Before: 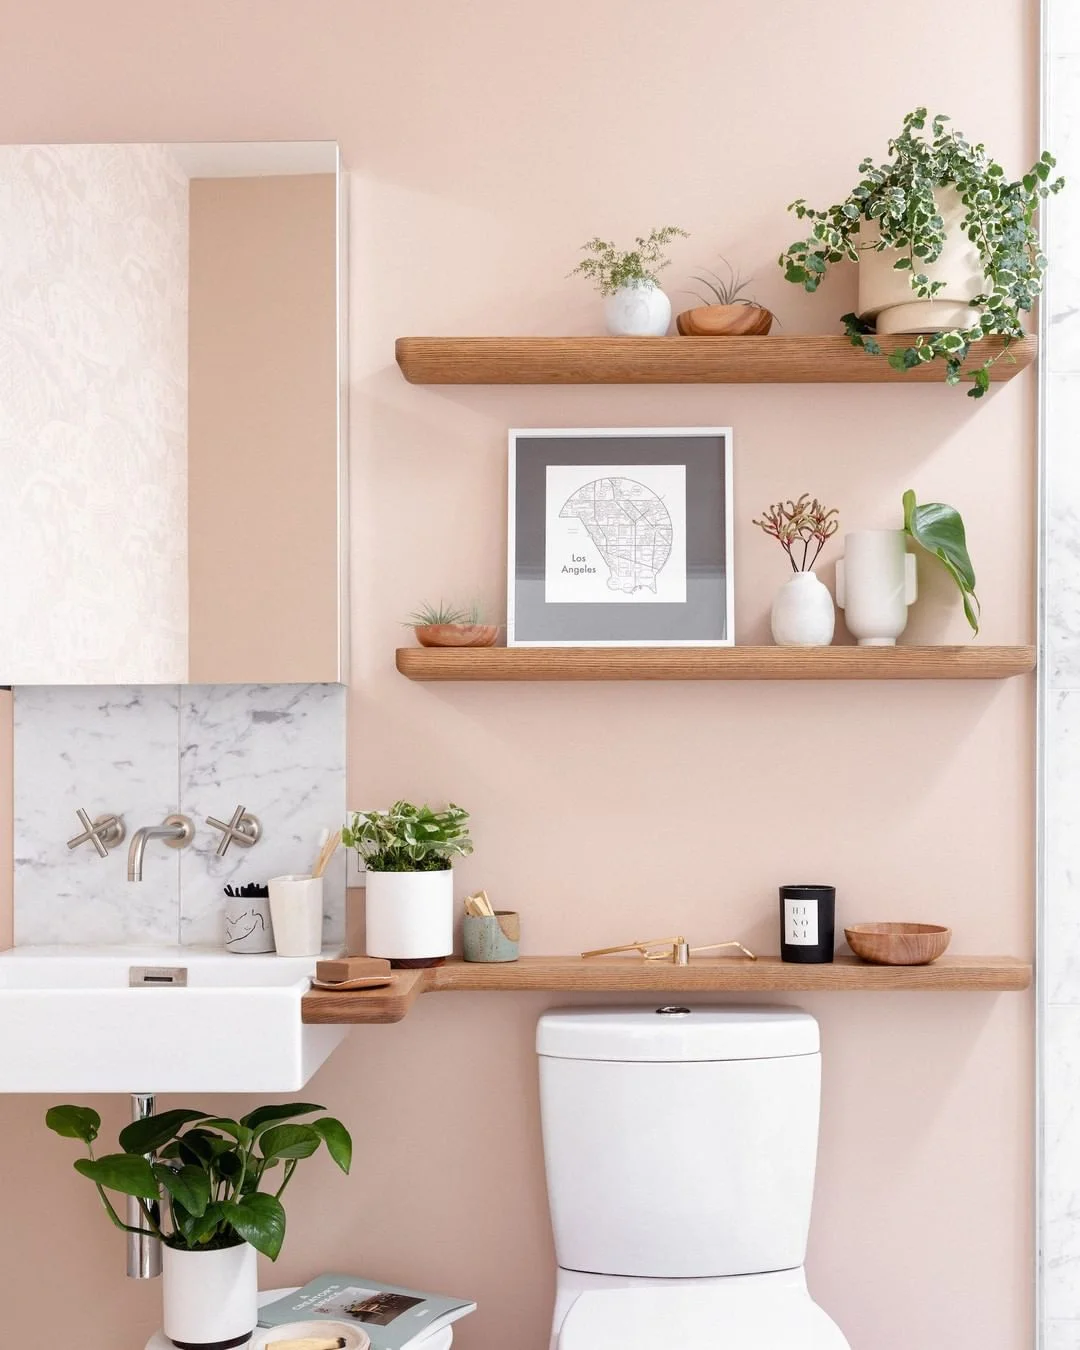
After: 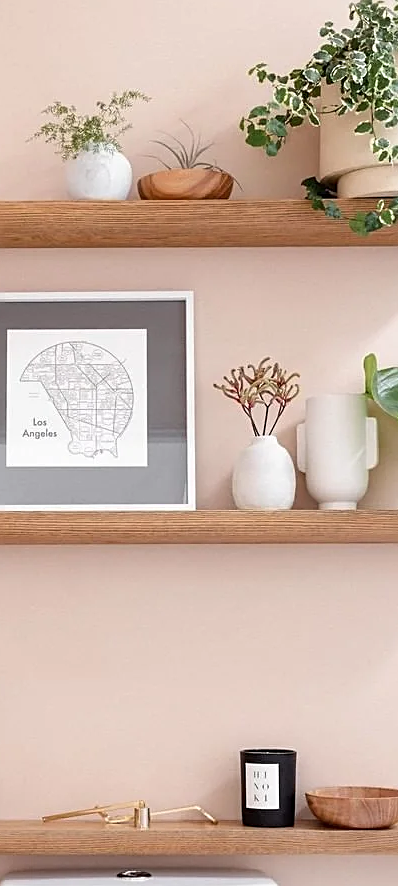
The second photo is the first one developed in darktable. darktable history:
crop and rotate: left 49.936%, top 10.094%, right 13.136%, bottom 24.256%
sharpen: on, module defaults
